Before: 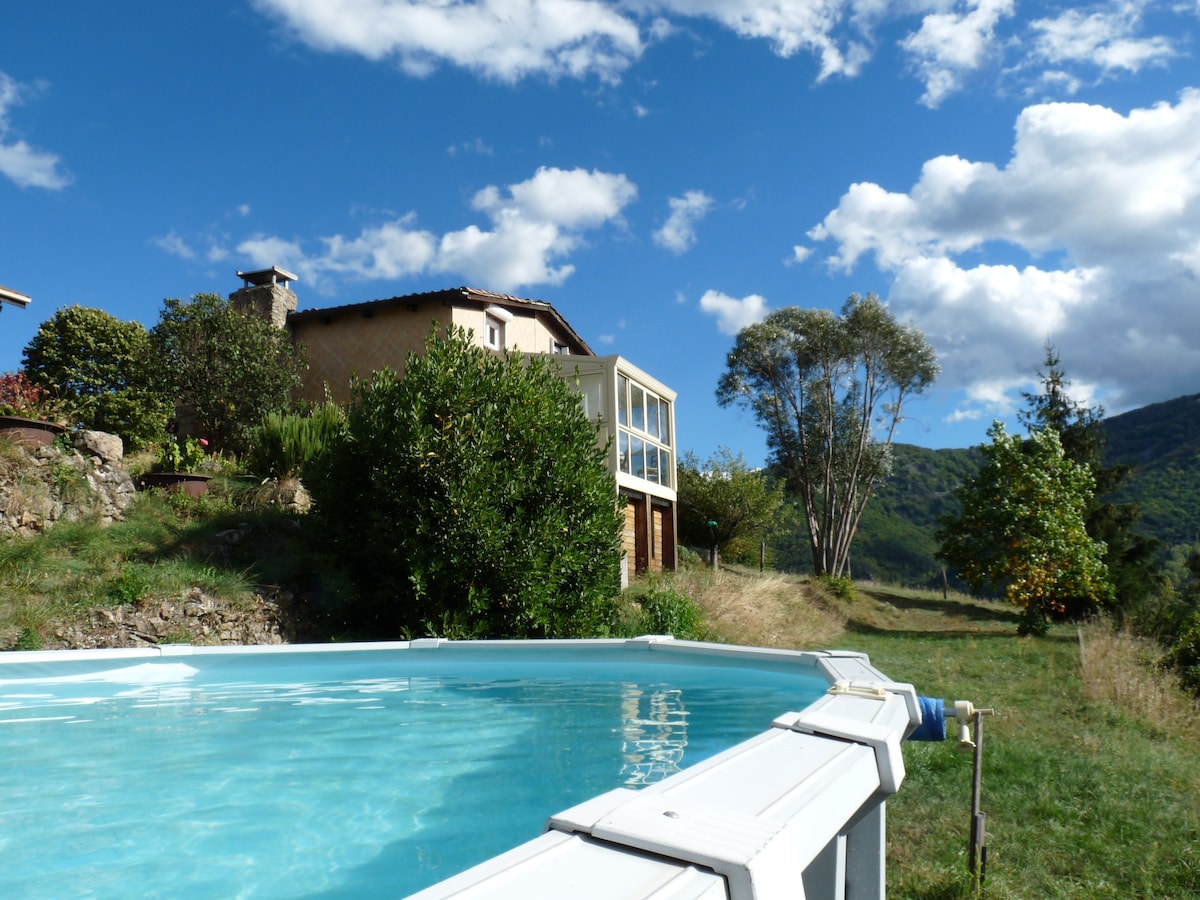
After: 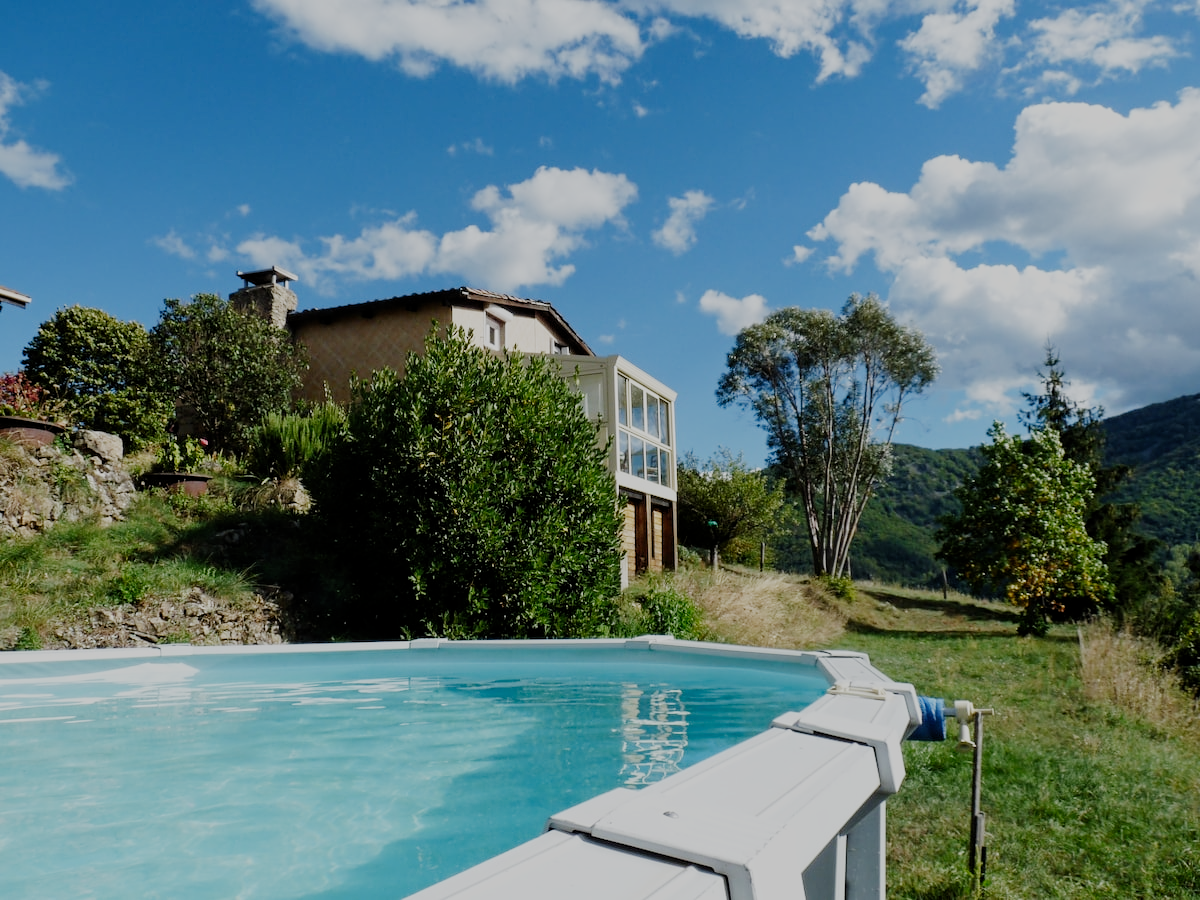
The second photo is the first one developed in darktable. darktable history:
filmic rgb: middle gray luminance 29.76%, black relative exposure -8.91 EV, white relative exposure 7 EV, target black luminance 0%, hardness 2.94, latitude 1.96%, contrast 0.963, highlights saturation mix 3.74%, shadows ↔ highlights balance 12.5%, preserve chrominance no, color science v5 (2021), contrast in shadows safe, contrast in highlights safe
contrast equalizer: y [[0.502, 0.505, 0.512, 0.529, 0.564, 0.588], [0.5 ×6], [0.502, 0.505, 0.512, 0.529, 0.564, 0.588], [0, 0.001, 0.001, 0.004, 0.008, 0.011], [0, 0.001, 0.001, 0.004, 0.008, 0.011]]
